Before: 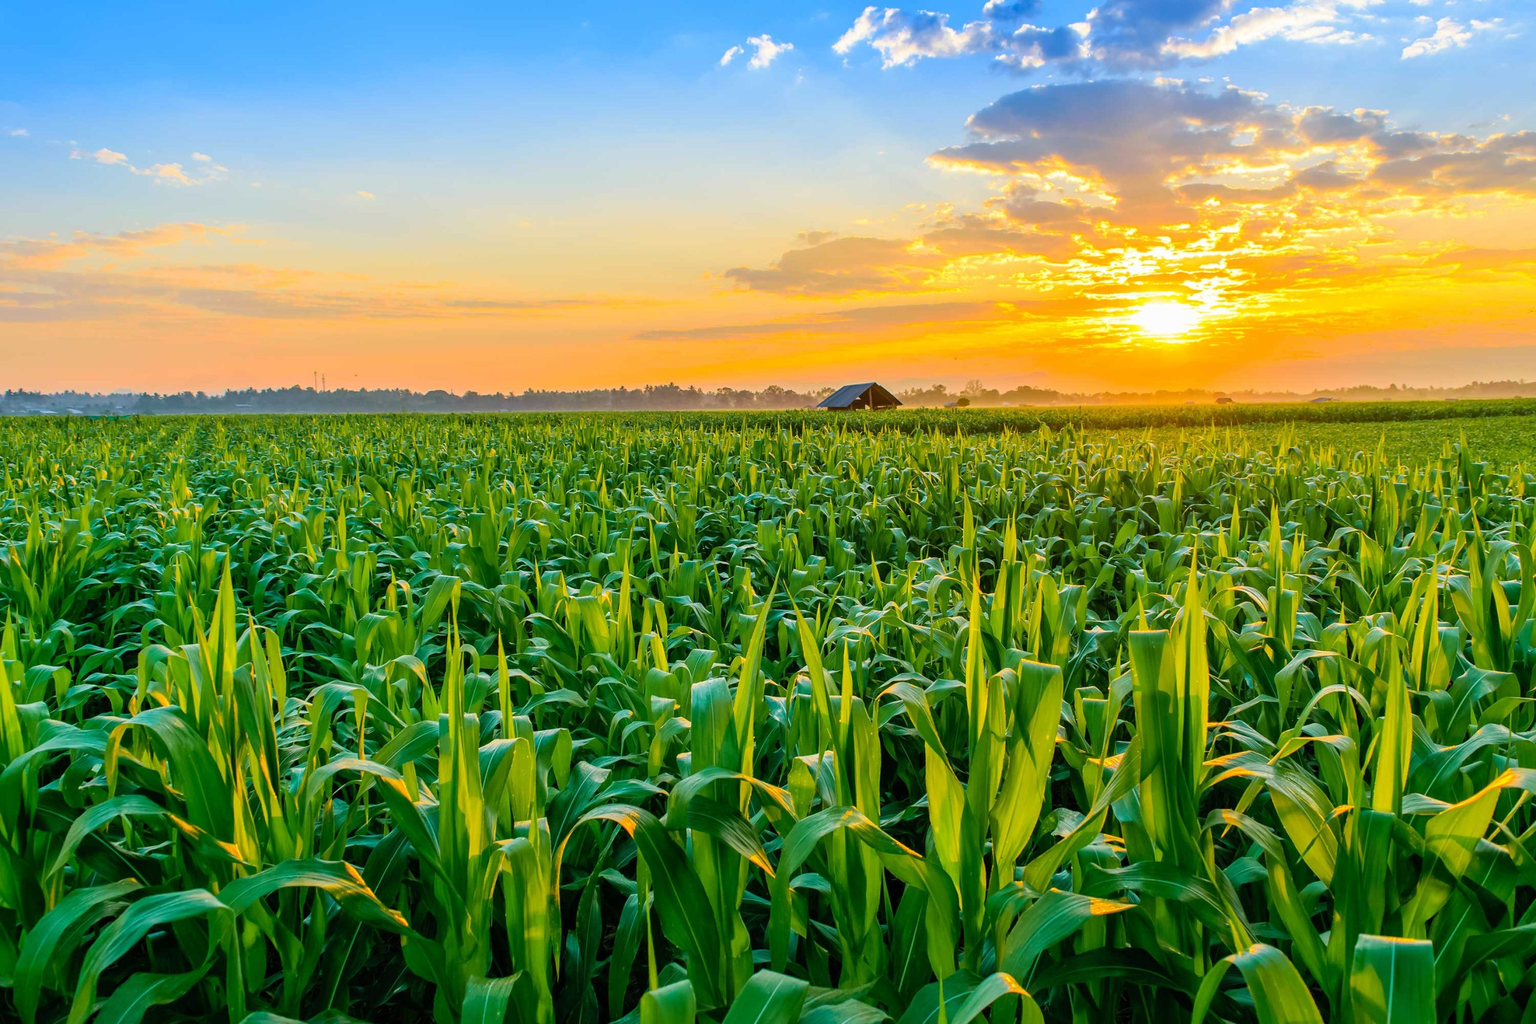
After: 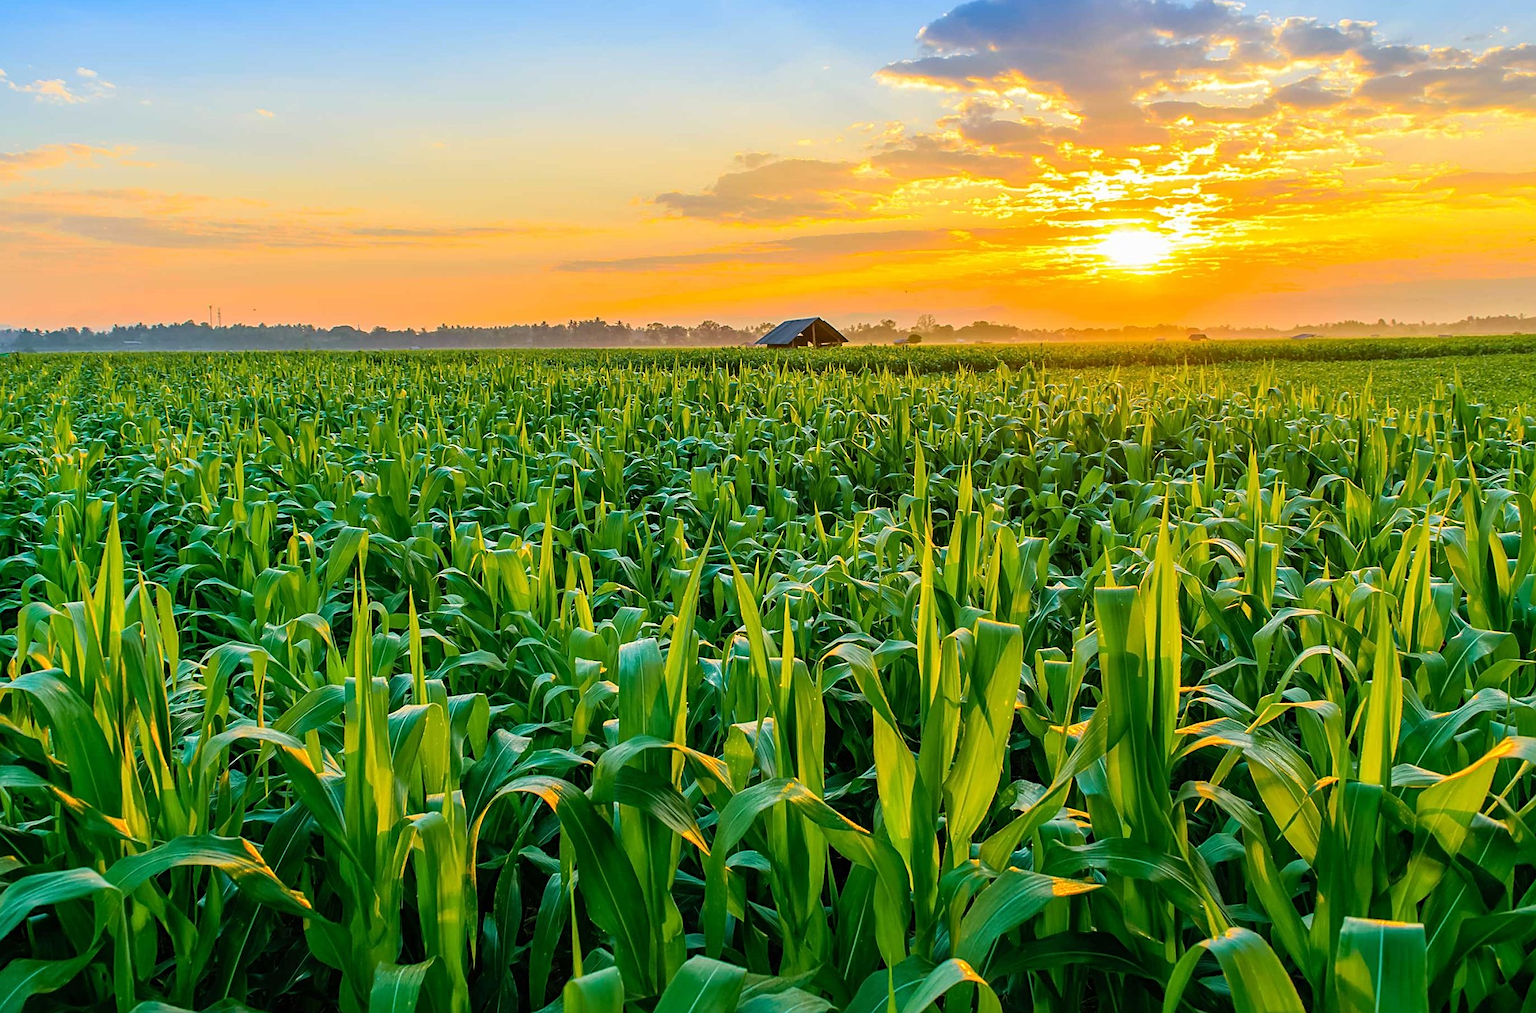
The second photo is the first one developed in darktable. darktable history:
crop and rotate: left 7.955%, top 8.873%
sharpen: on, module defaults
